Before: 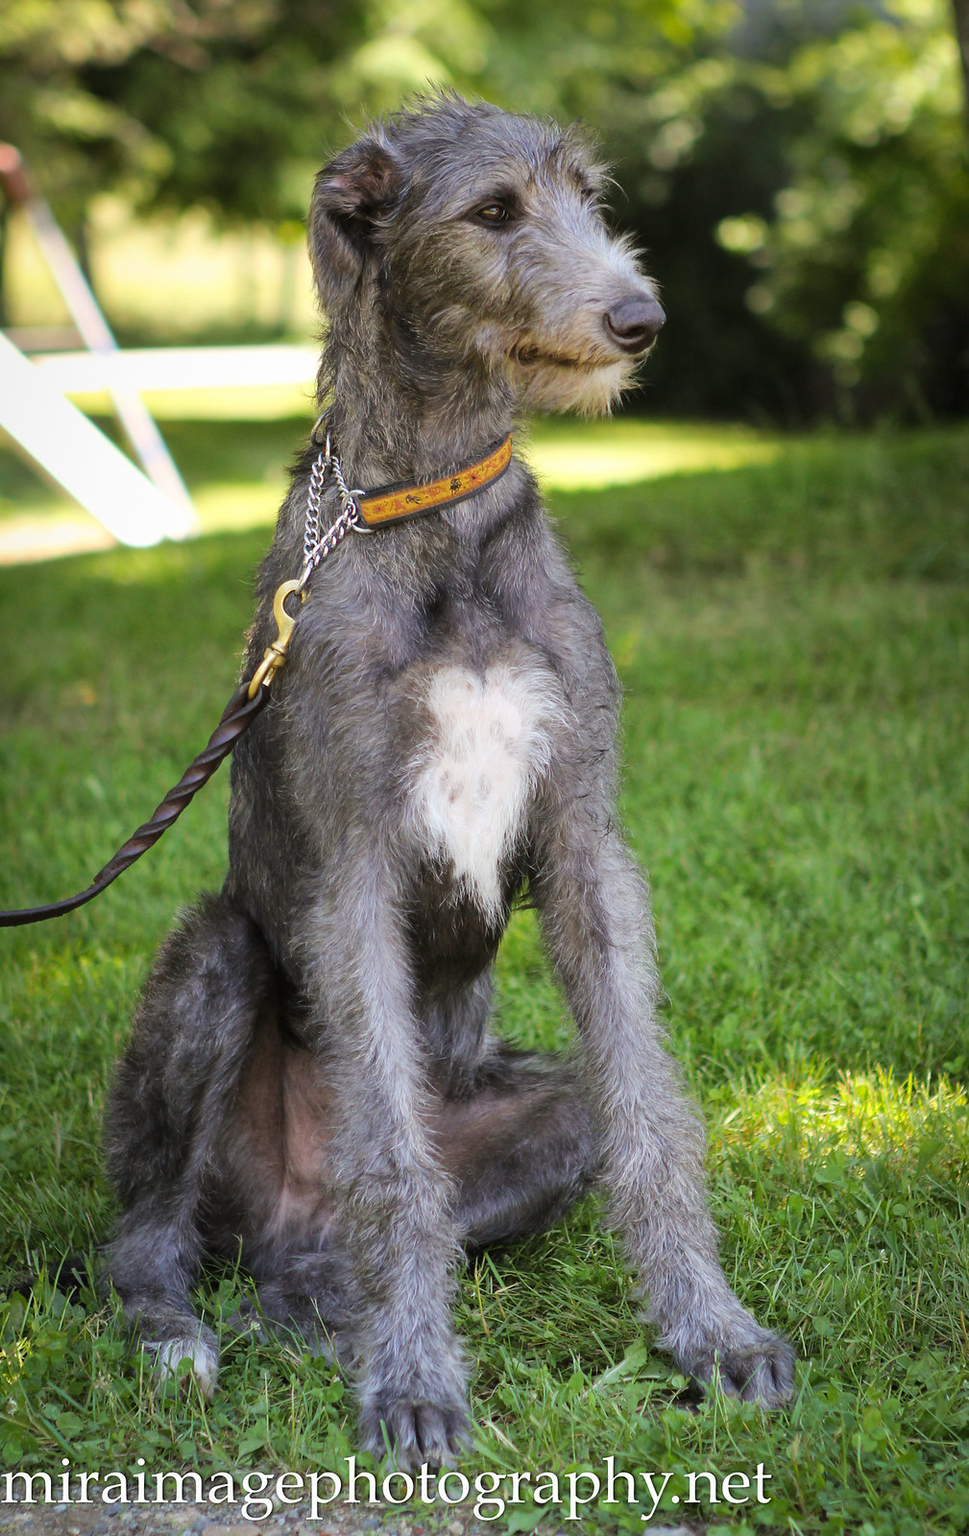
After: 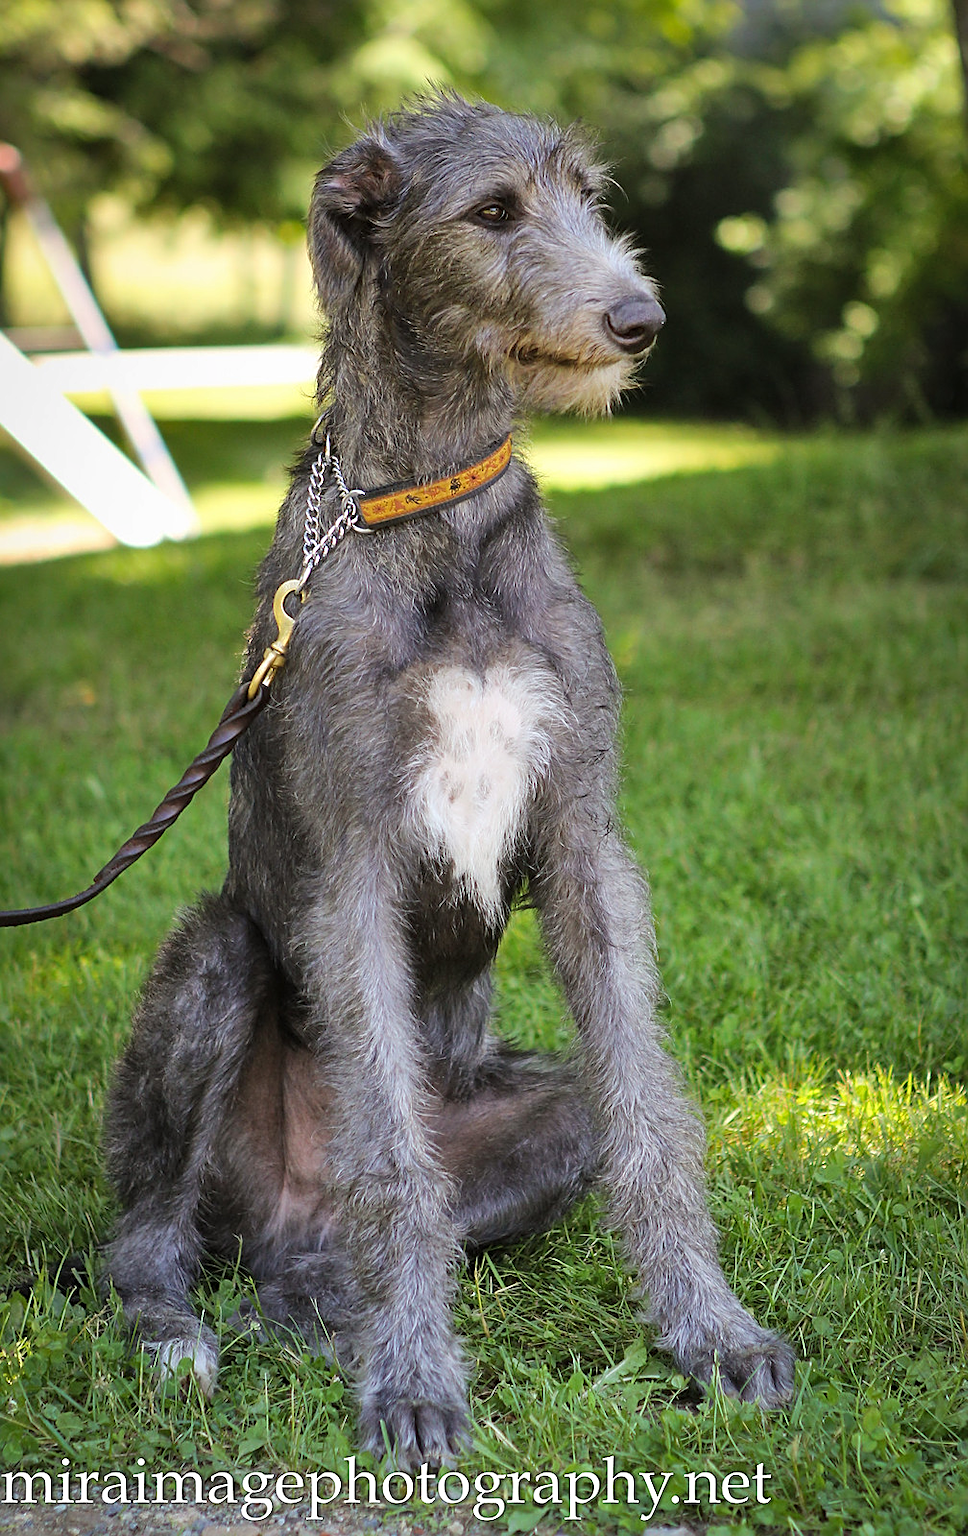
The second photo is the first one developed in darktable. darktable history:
shadows and highlights: soften with gaussian
sharpen: amount 0.575
